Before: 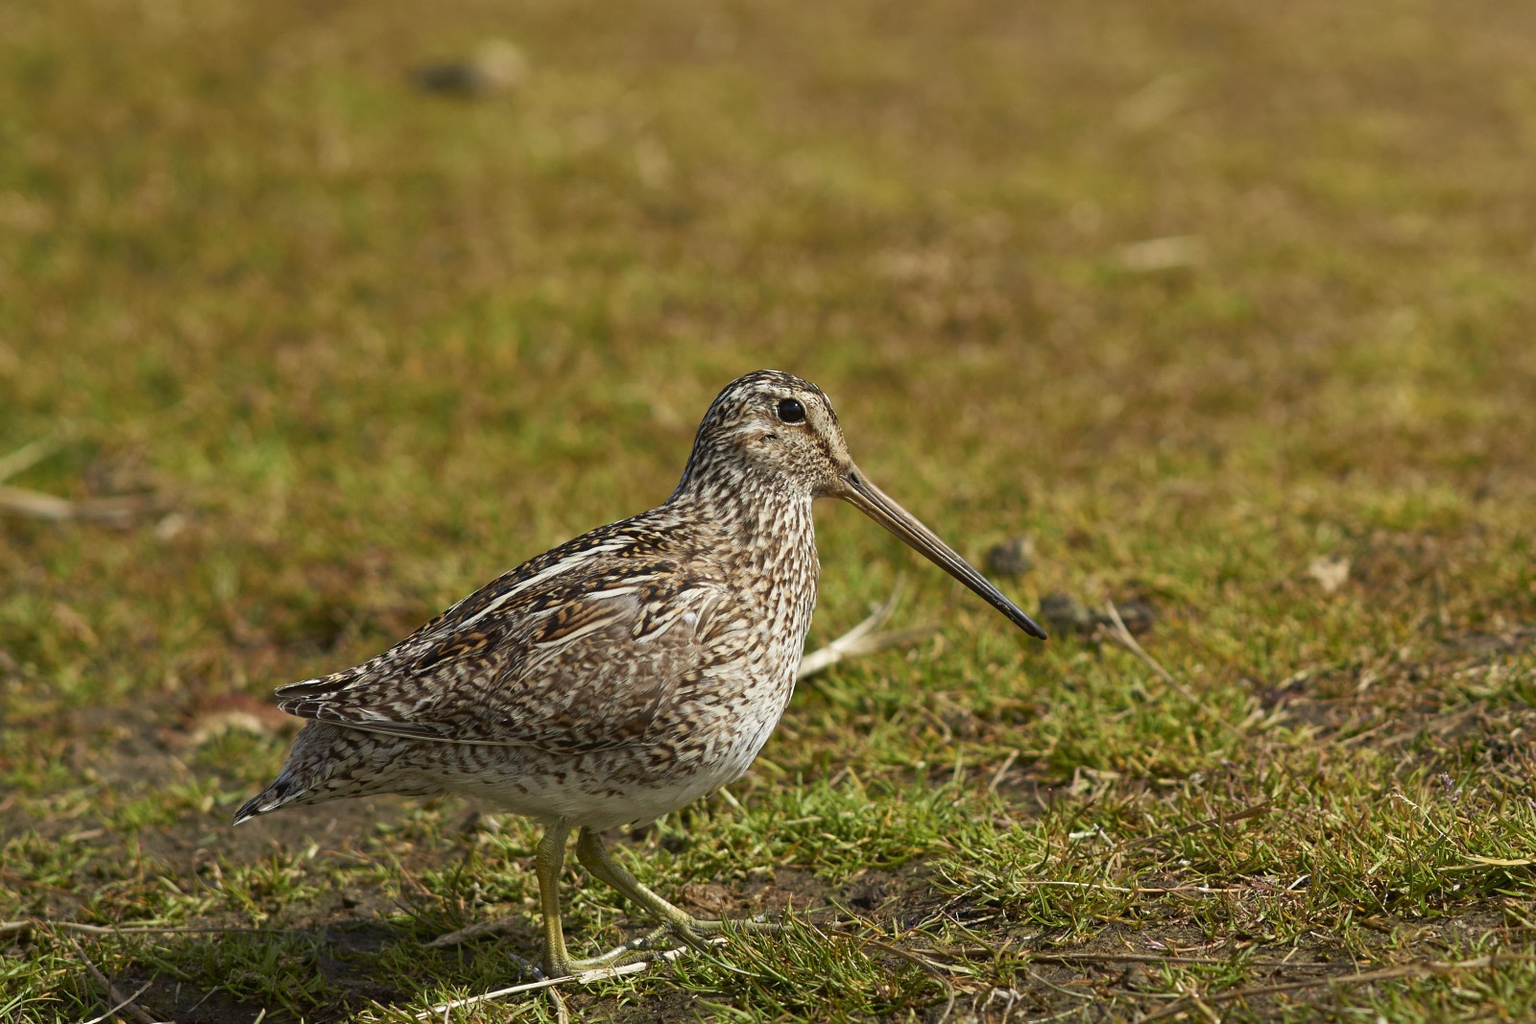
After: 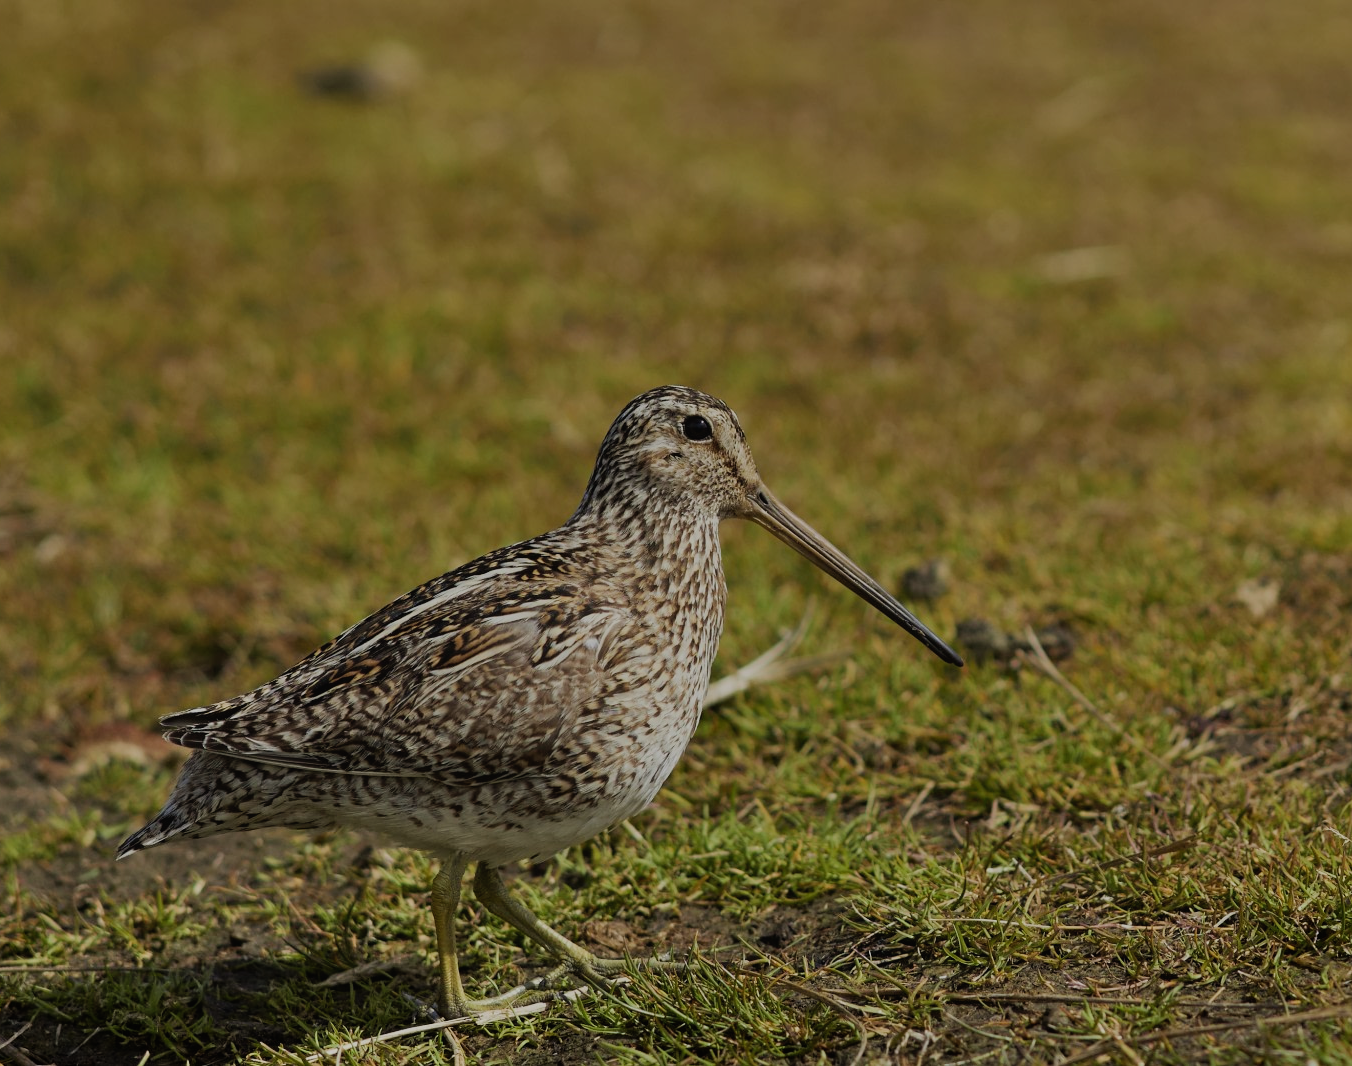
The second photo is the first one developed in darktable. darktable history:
crop: left 7.949%, right 7.491%
shadows and highlights: white point adjustment -3.55, highlights -63.33, soften with gaussian
exposure: exposure -0.453 EV, compensate highlight preservation false
local contrast: mode bilateral grid, contrast 99, coarseness 99, detail 91%, midtone range 0.2
filmic rgb: black relative exposure -7.65 EV, white relative exposure 4.56 EV, hardness 3.61, iterations of high-quality reconstruction 0
